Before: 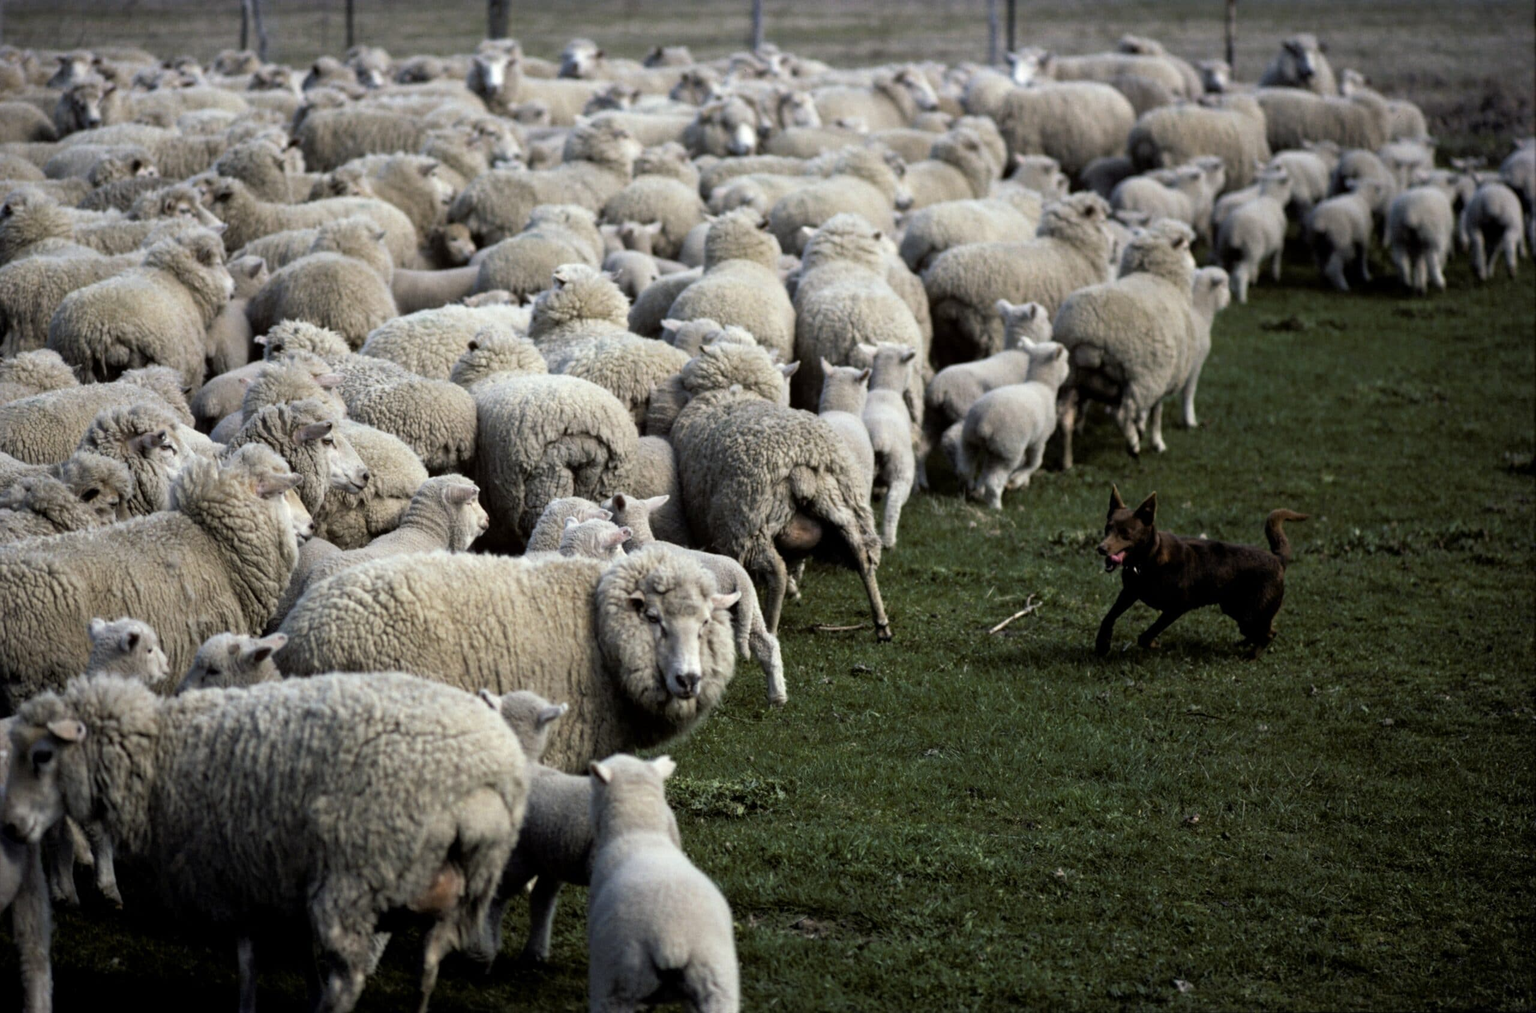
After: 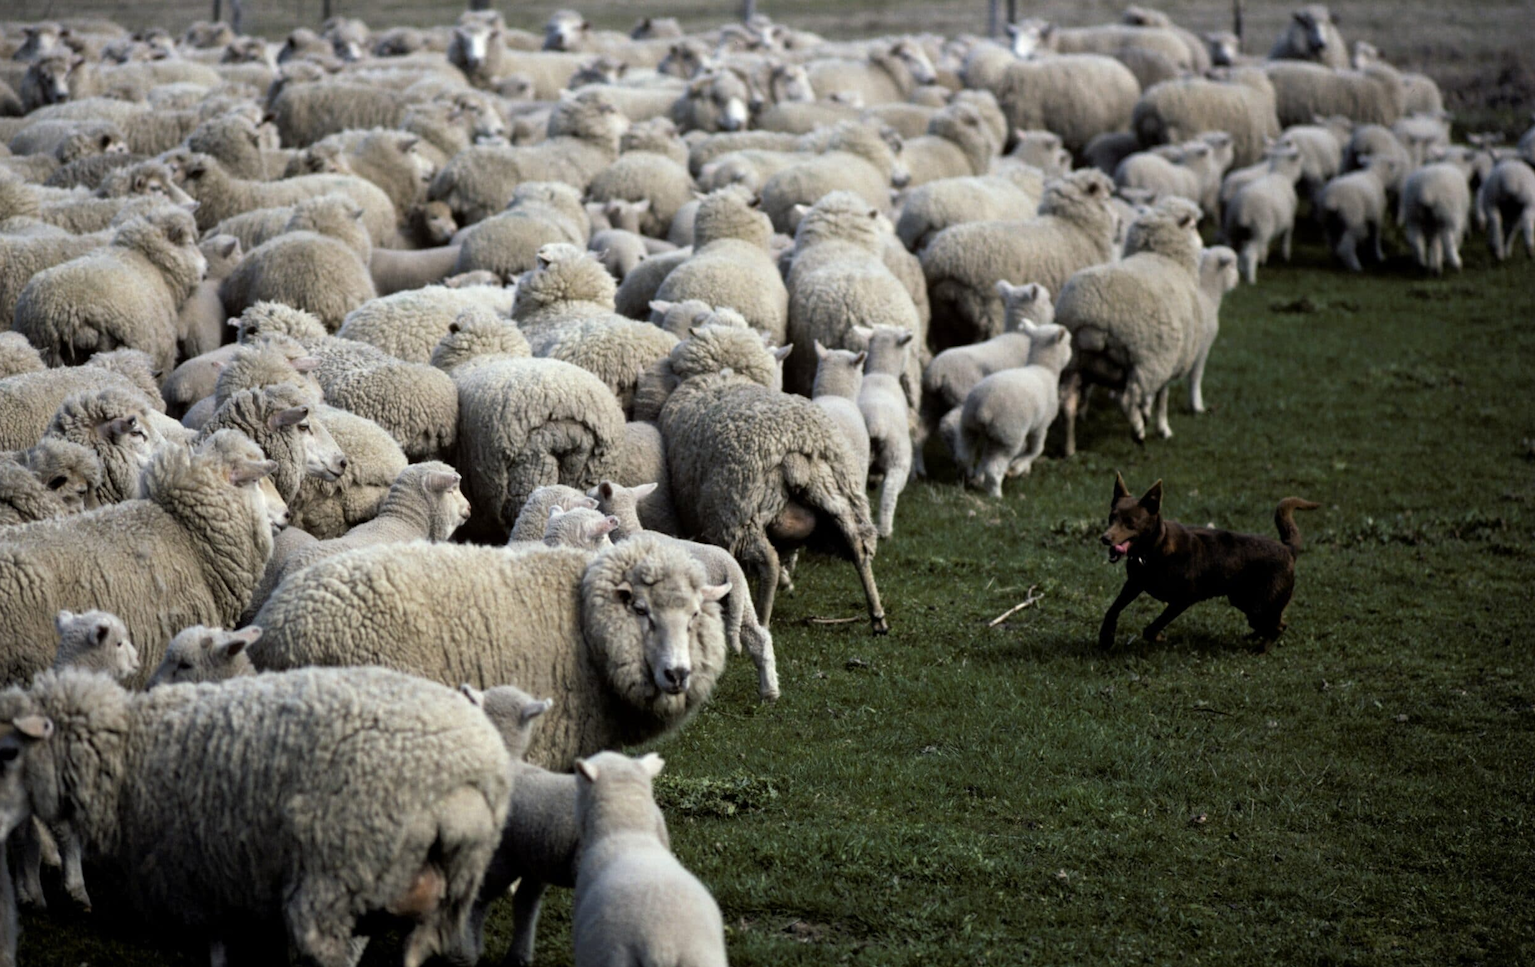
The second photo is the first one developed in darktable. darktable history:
crop: left 2.274%, top 2.931%, right 1.191%, bottom 4.904%
